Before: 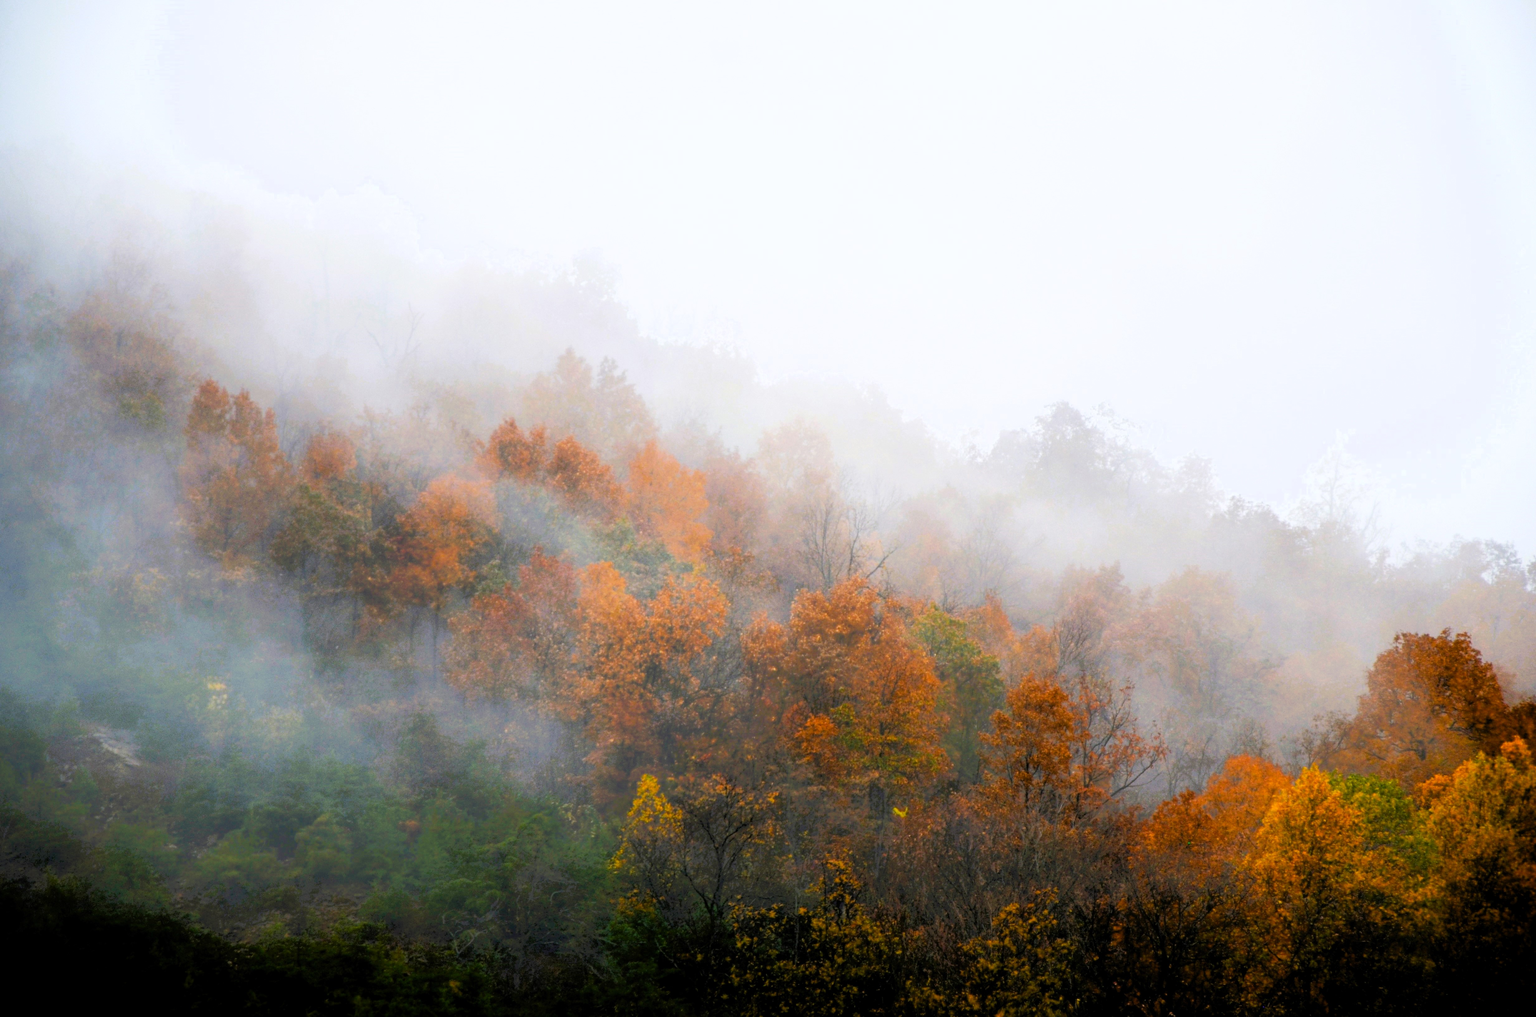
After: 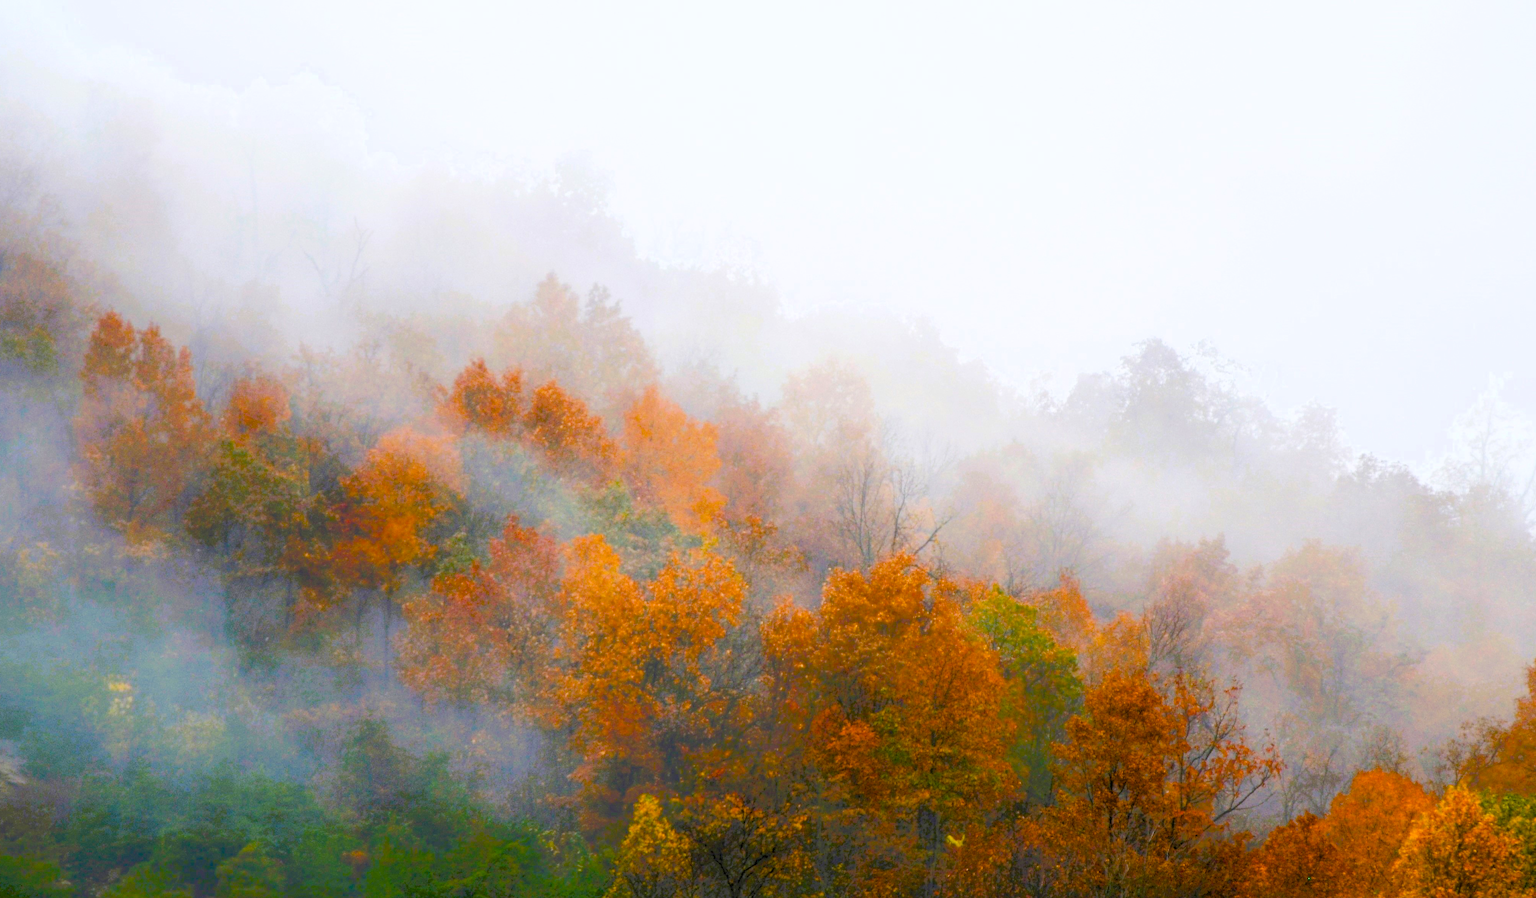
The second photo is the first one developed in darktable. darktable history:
color balance rgb: perceptual saturation grading › global saturation 54.673%, perceptual saturation grading › highlights -50.417%, perceptual saturation grading › mid-tones 40.678%, perceptual saturation grading › shadows 30.798%, global vibrance 24.146%
crop: left 7.77%, top 12.321%, right 10.463%, bottom 15.436%
haze removal: compatibility mode true, adaptive false
